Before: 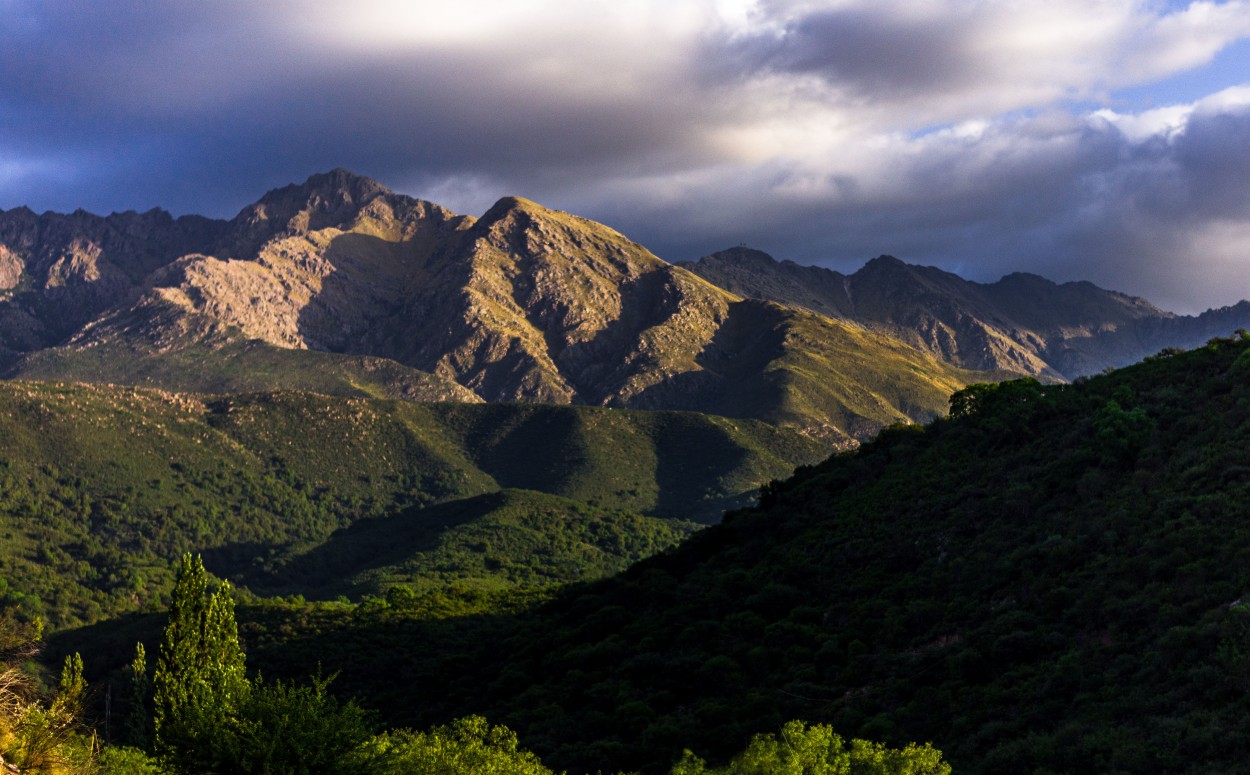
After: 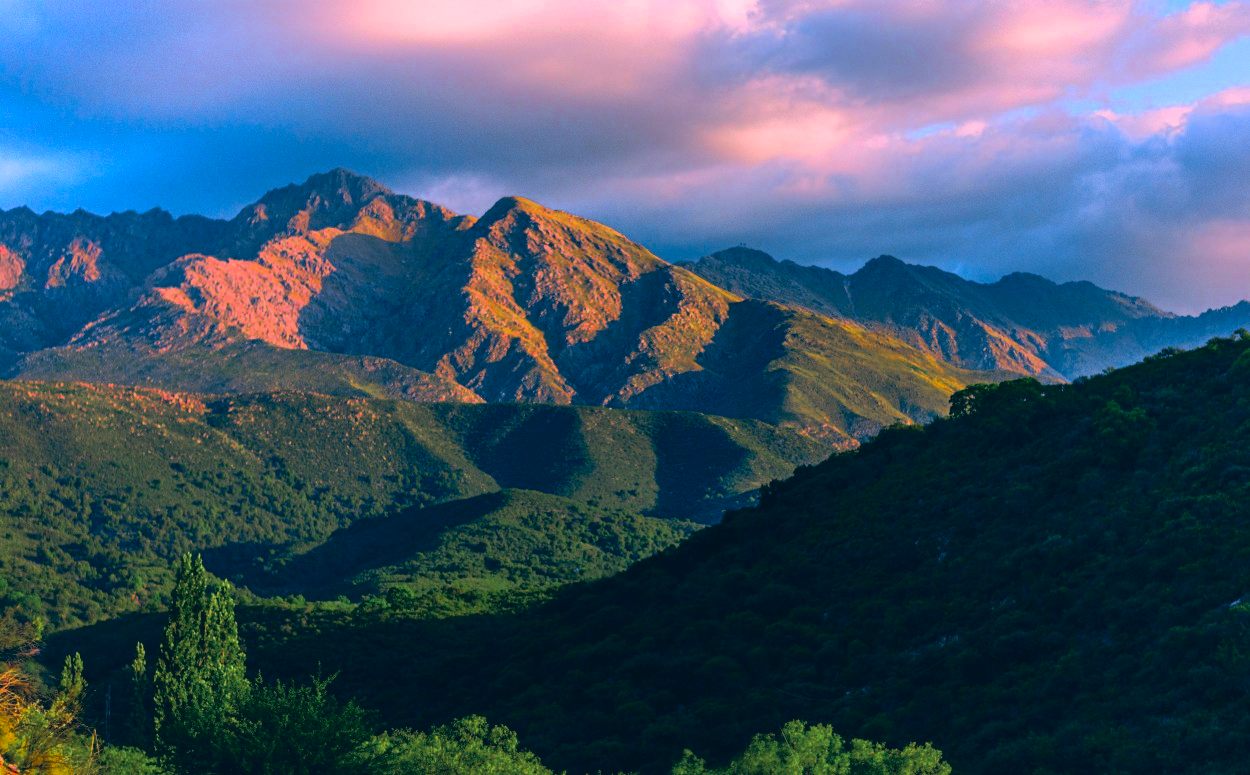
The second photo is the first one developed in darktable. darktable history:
color zones: curves: ch0 [(0, 0.466) (0.128, 0.466) (0.25, 0.5) (0.375, 0.456) (0.5, 0.5) (0.625, 0.5) (0.737, 0.652) (0.875, 0.5)]; ch1 [(0, 0.603) (0.125, 0.618) (0.261, 0.348) (0.372, 0.353) (0.497, 0.363) (0.611, 0.45) (0.731, 0.427) (0.875, 0.518) (0.998, 0.652)]; ch2 [(0, 0.559) (0.125, 0.451) (0.253, 0.564) (0.37, 0.578) (0.5, 0.466) (0.625, 0.471) (0.731, 0.471) (0.88, 0.485)]
color correction: highlights a* 17.03, highlights b* 0.205, shadows a* -15.38, shadows b* -14.56, saturation 1.5
shadows and highlights: shadows 40, highlights -60
